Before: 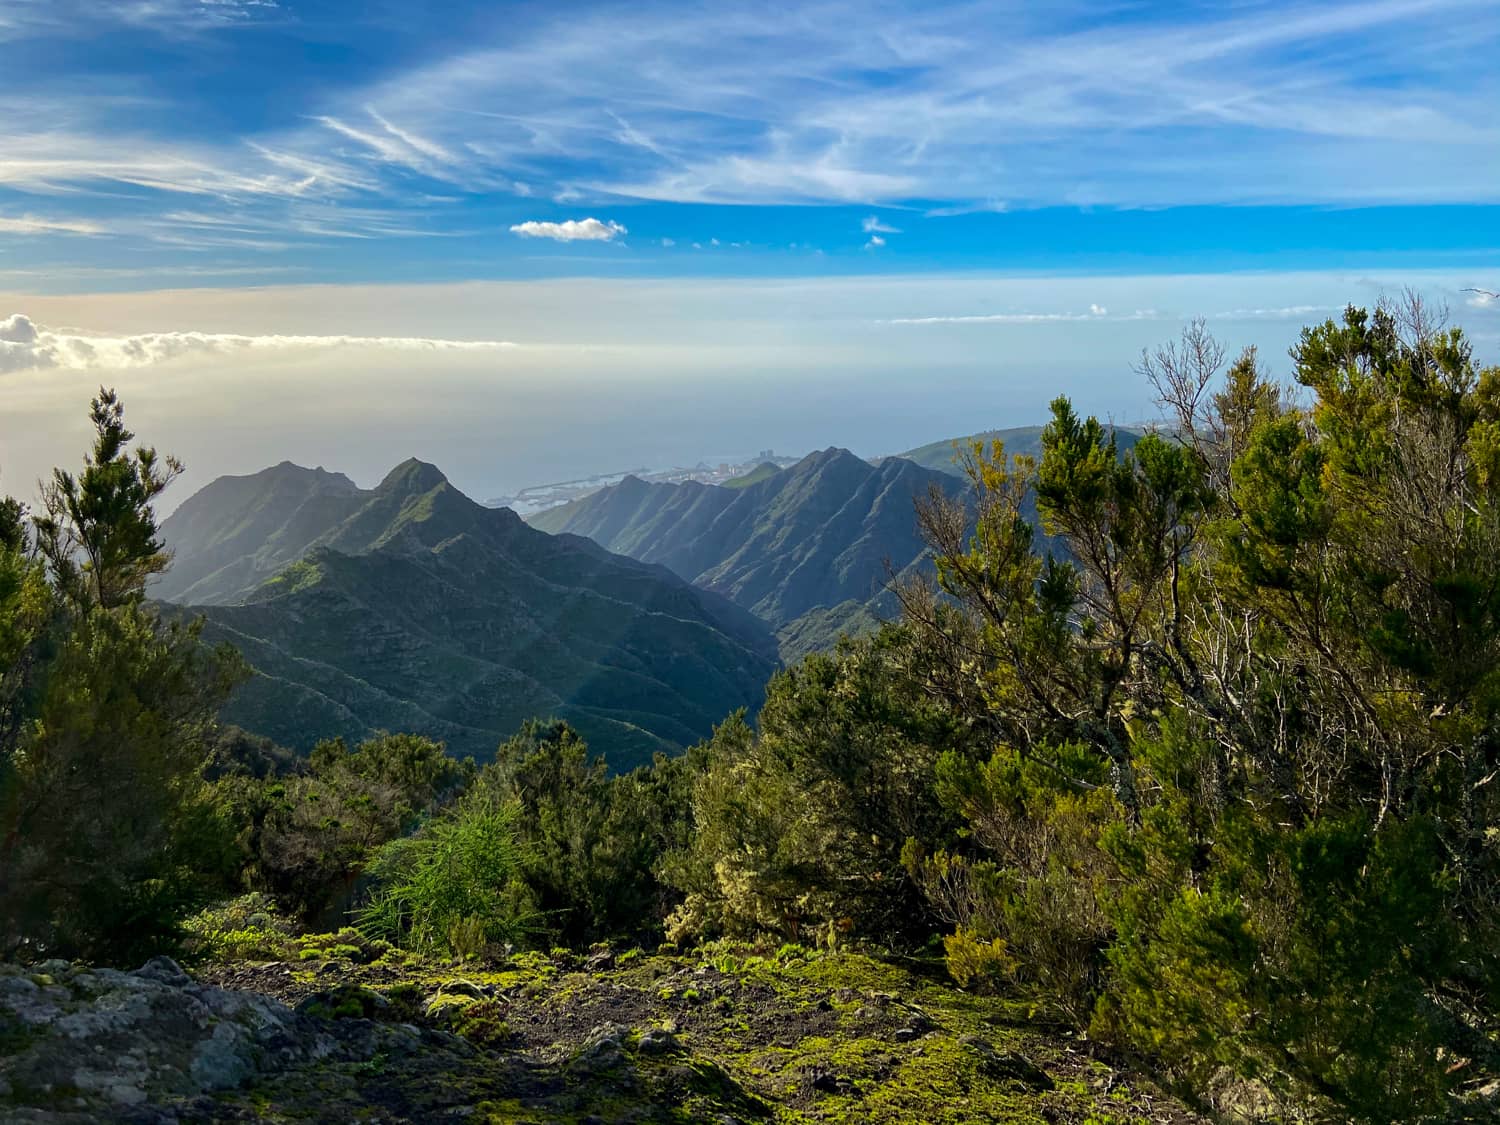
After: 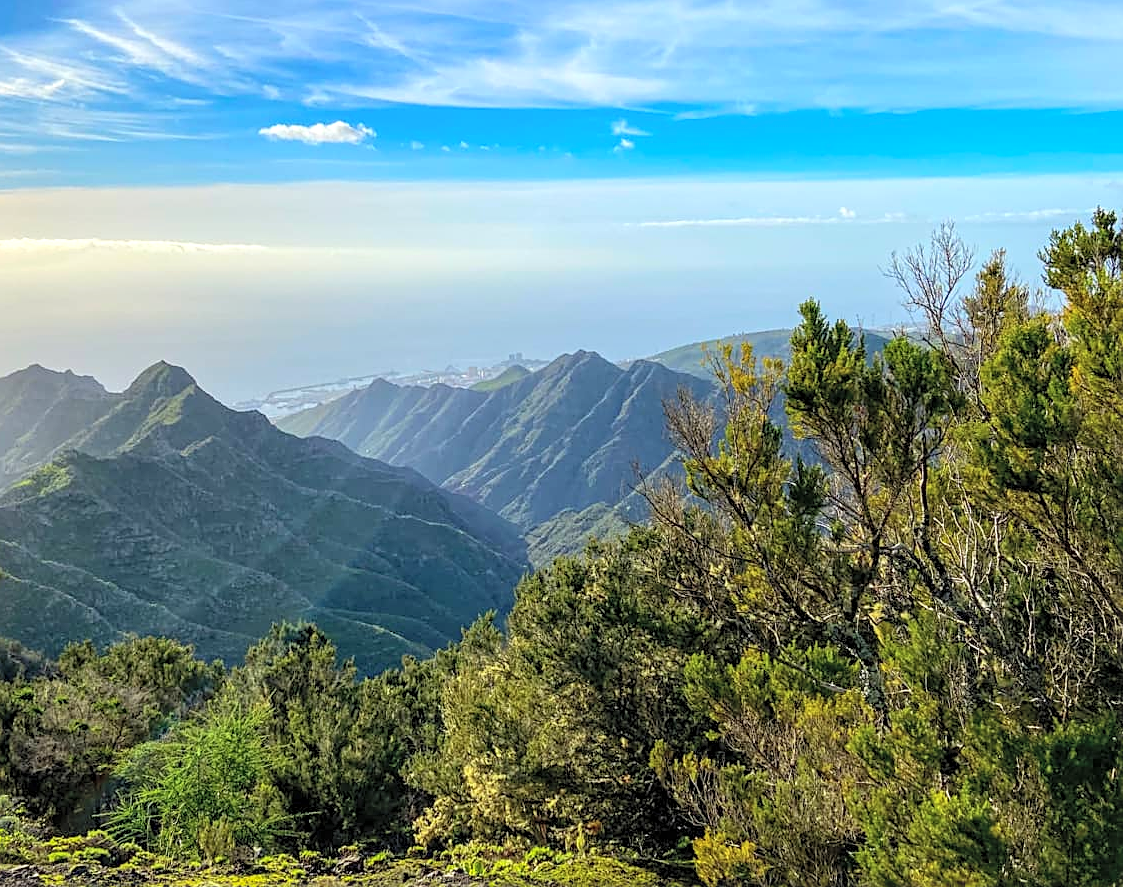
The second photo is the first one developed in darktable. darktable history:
sharpen: on, module defaults
exposure: exposure 0.081 EV, compensate highlight preservation false
crop: left 16.768%, top 8.653%, right 8.362%, bottom 12.485%
local contrast: on, module defaults
contrast brightness saturation: contrast 0.1, brightness 0.3, saturation 0.14
